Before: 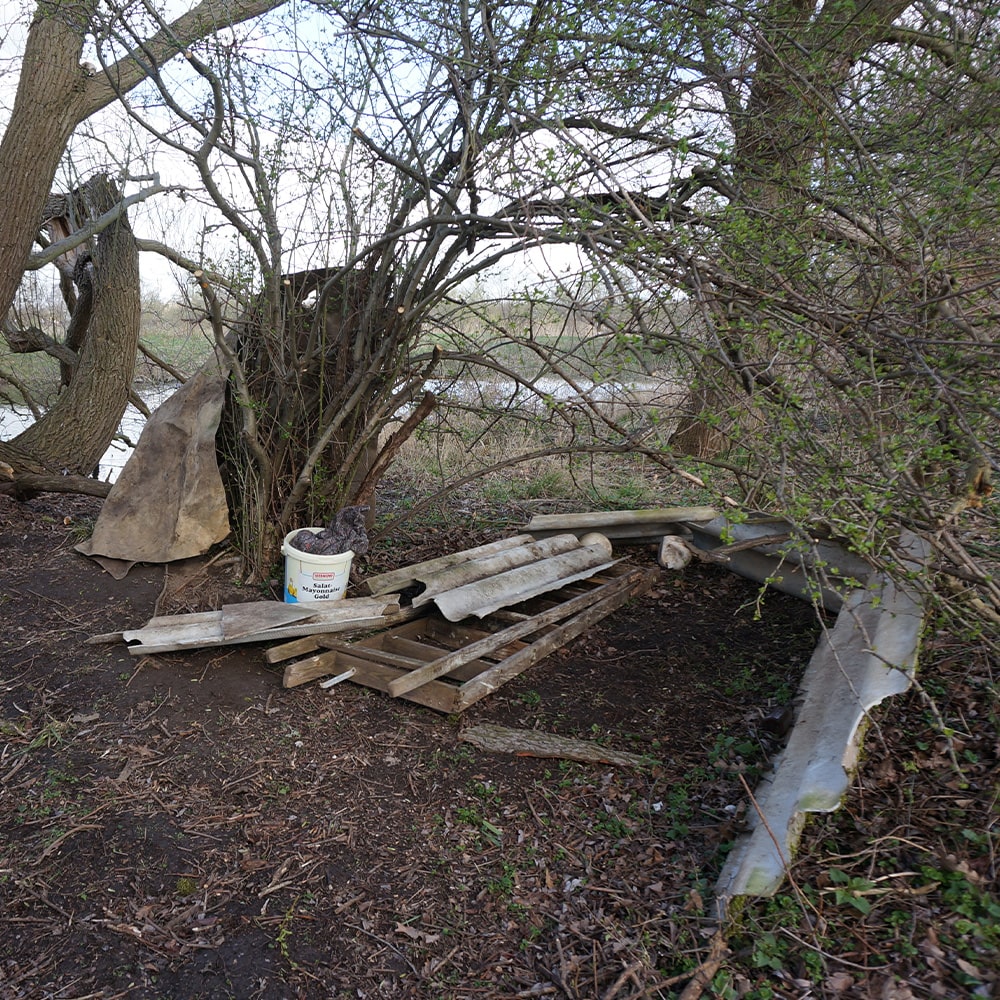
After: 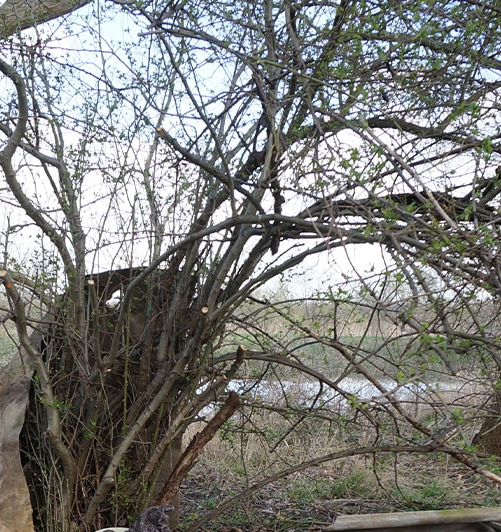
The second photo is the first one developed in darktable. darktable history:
crop: left 19.636%, right 30.244%, bottom 46.759%
